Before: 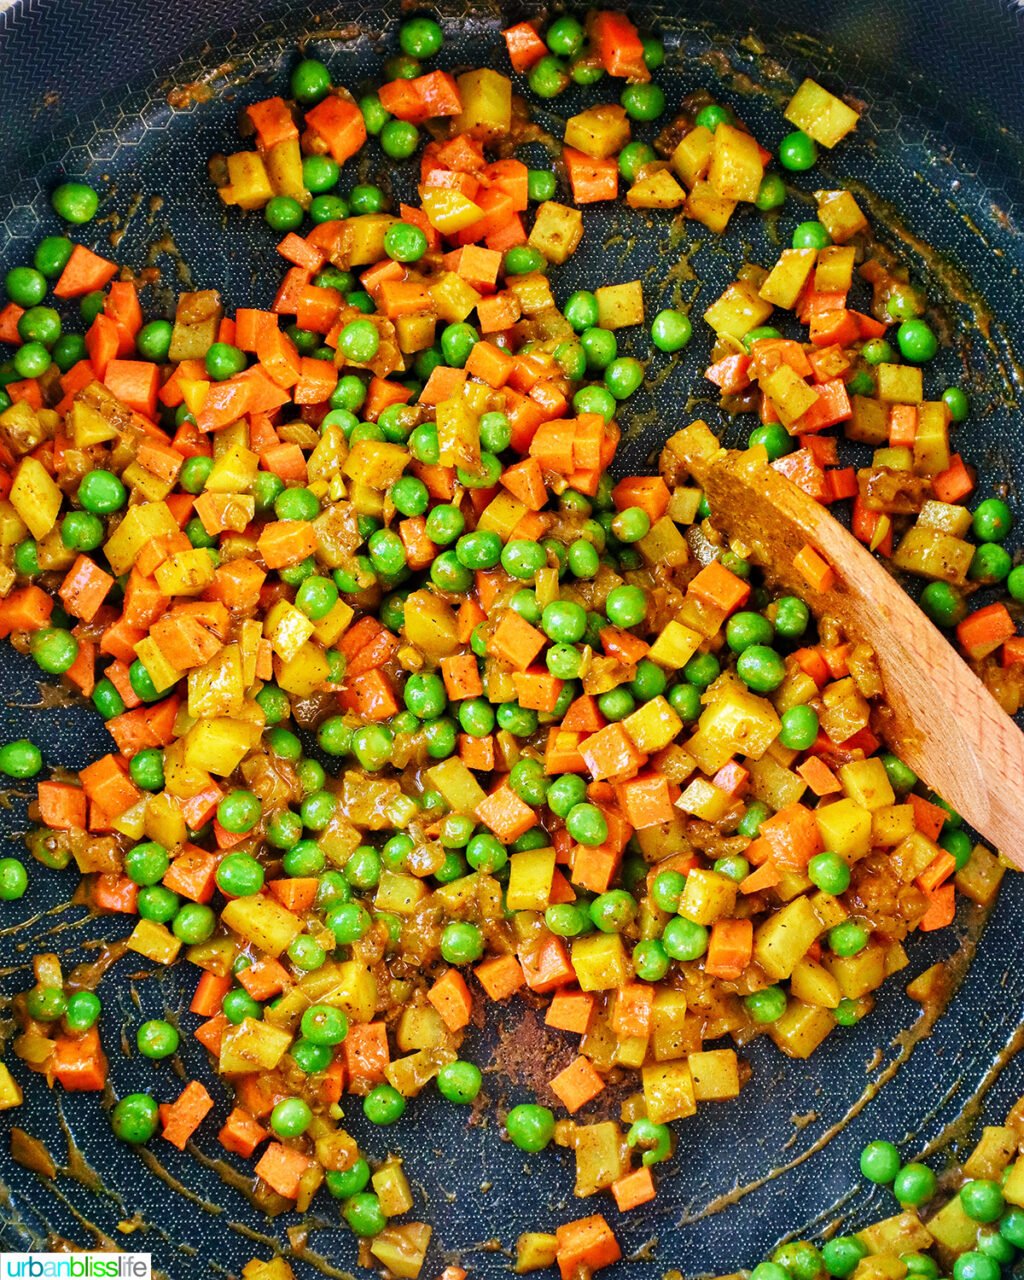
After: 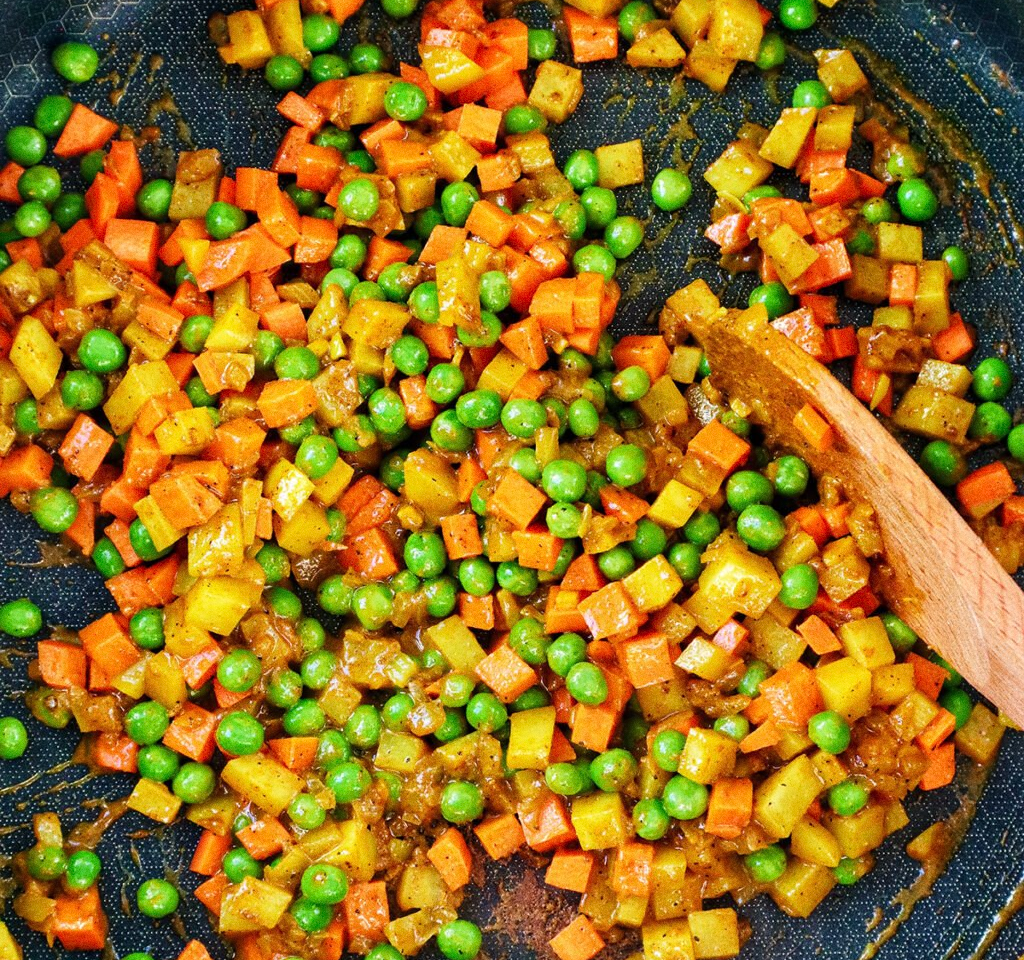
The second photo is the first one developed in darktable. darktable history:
grain: coarseness 0.09 ISO
crop: top 11.038%, bottom 13.962%
